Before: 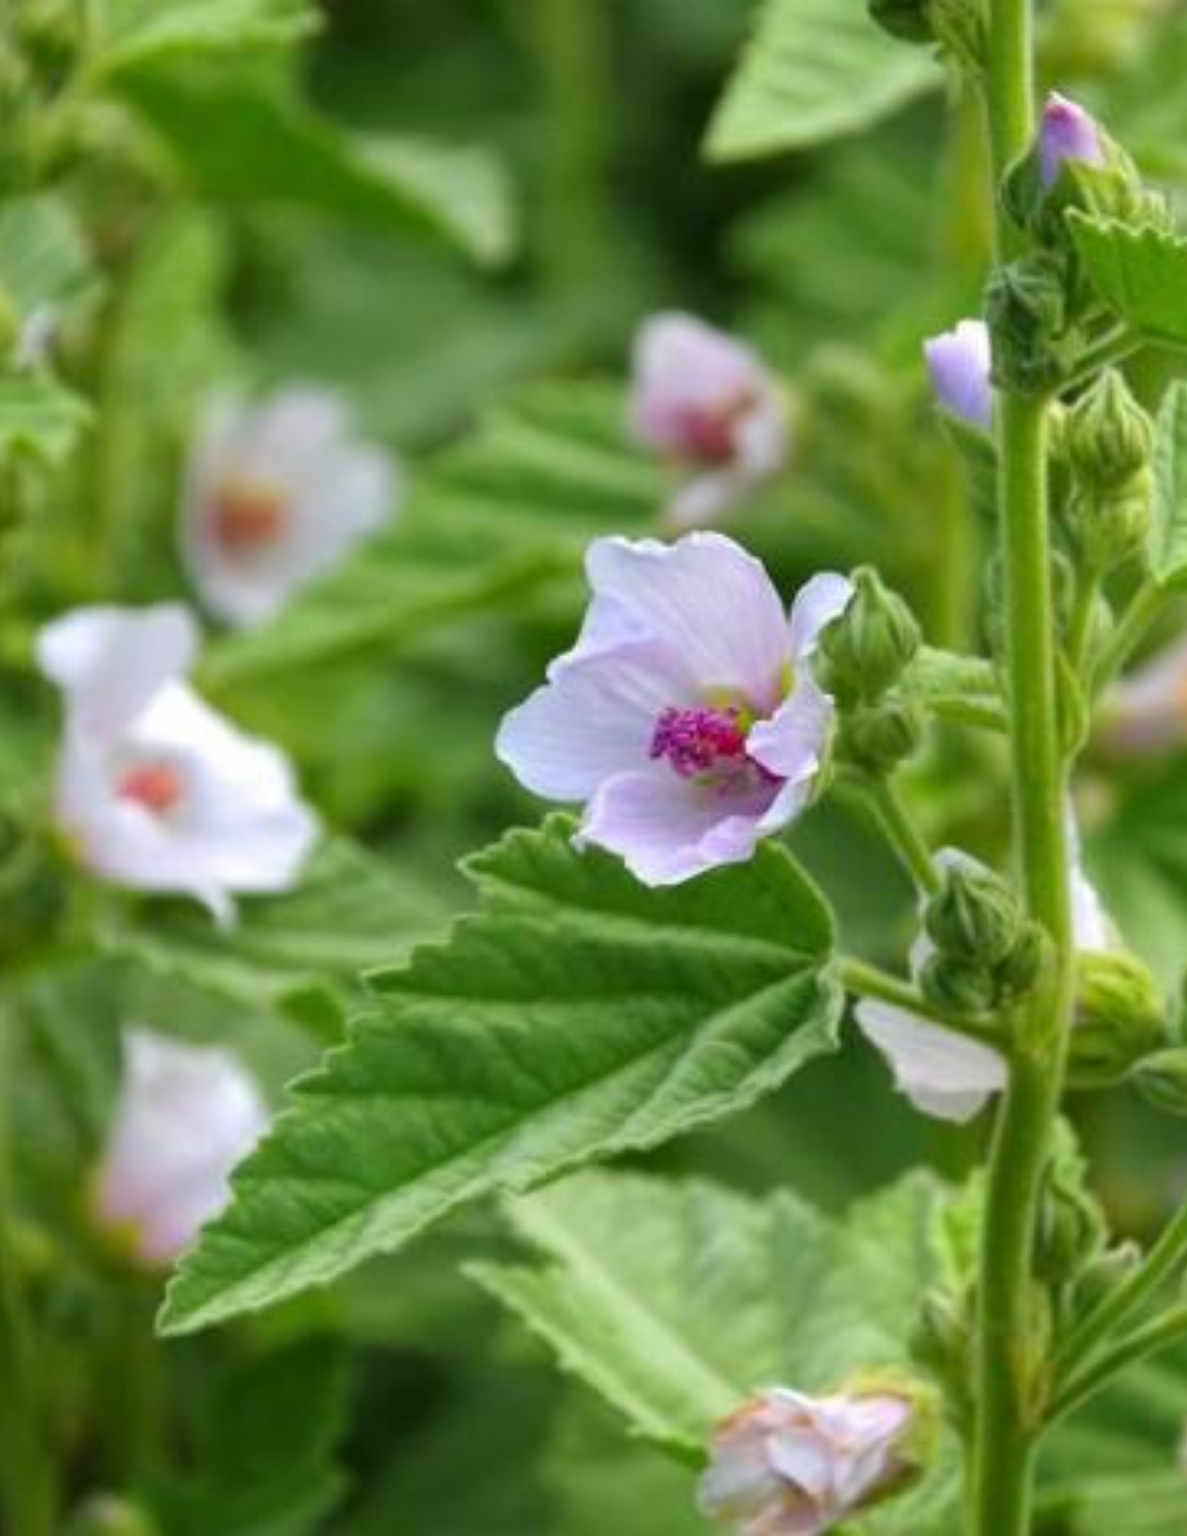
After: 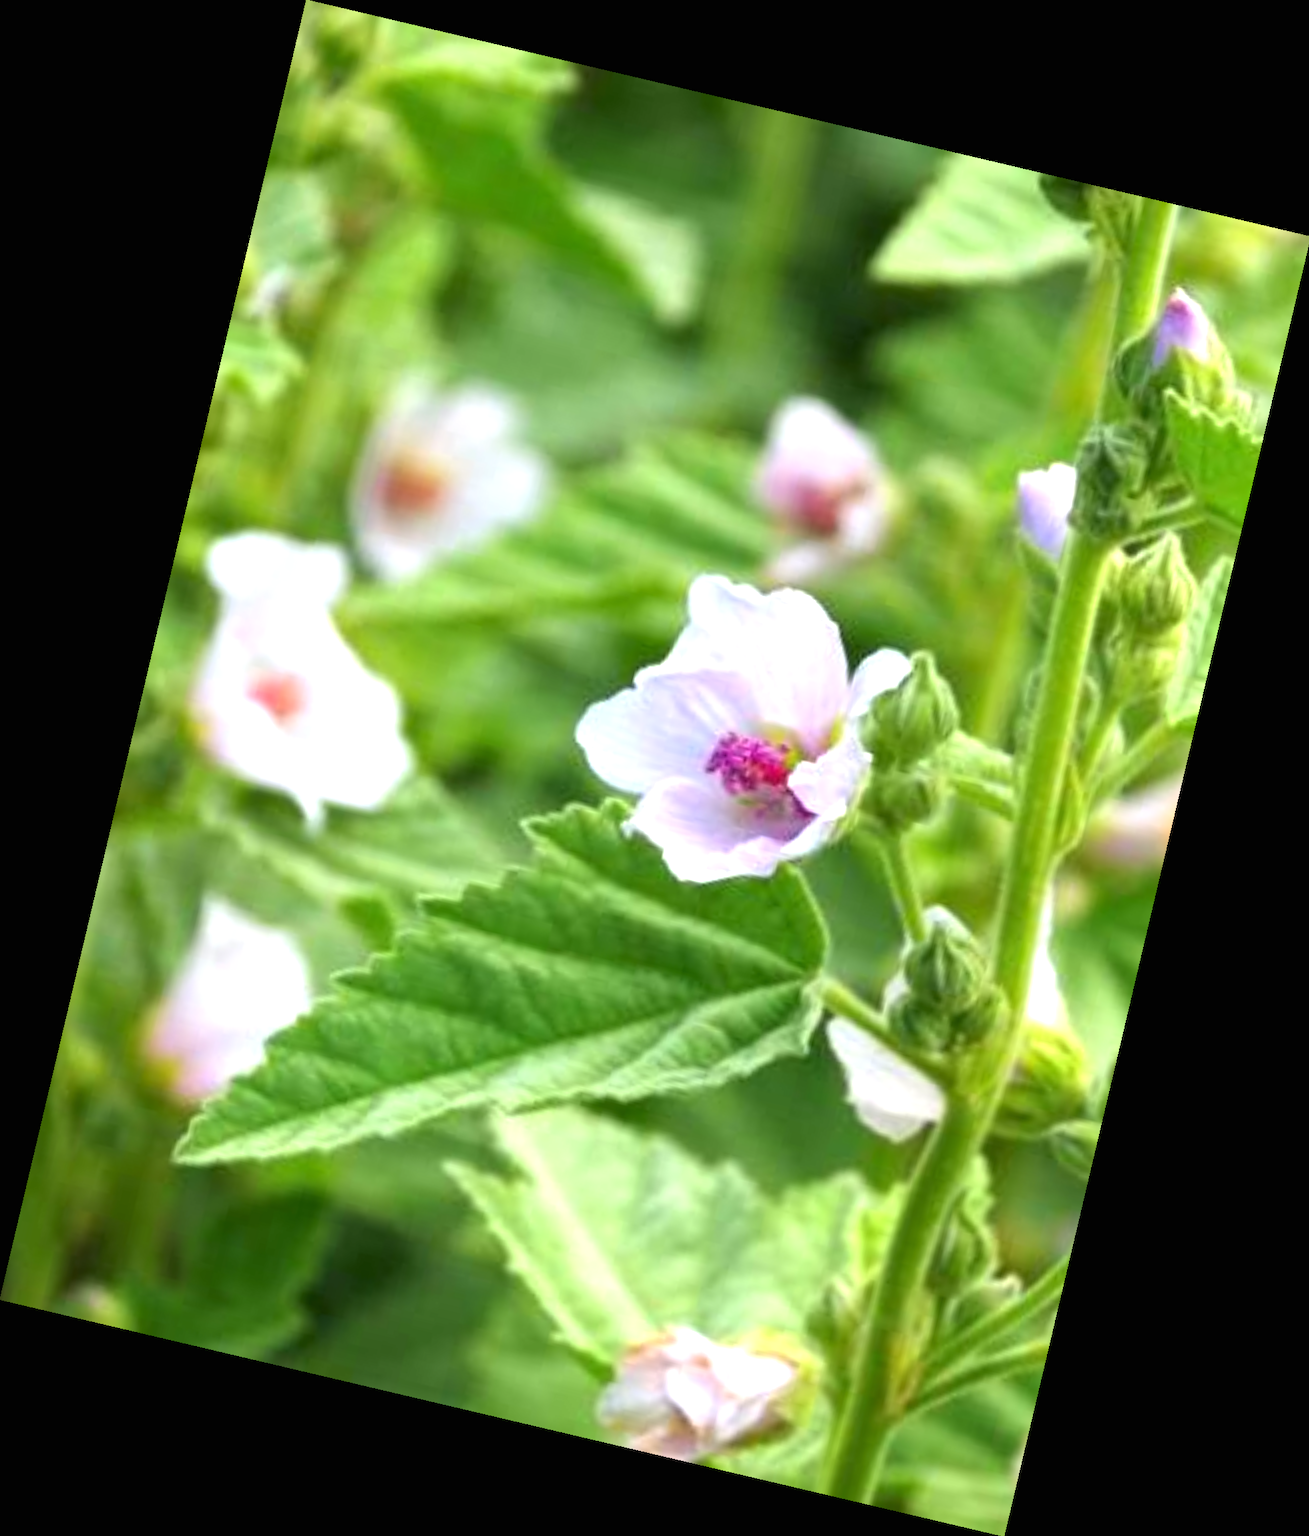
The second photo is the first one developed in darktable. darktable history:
exposure: black level correction 0, exposure 0.9 EV, compensate highlight preservation false
rotate and perspective: rotation 13.27°, automatic cropping off
